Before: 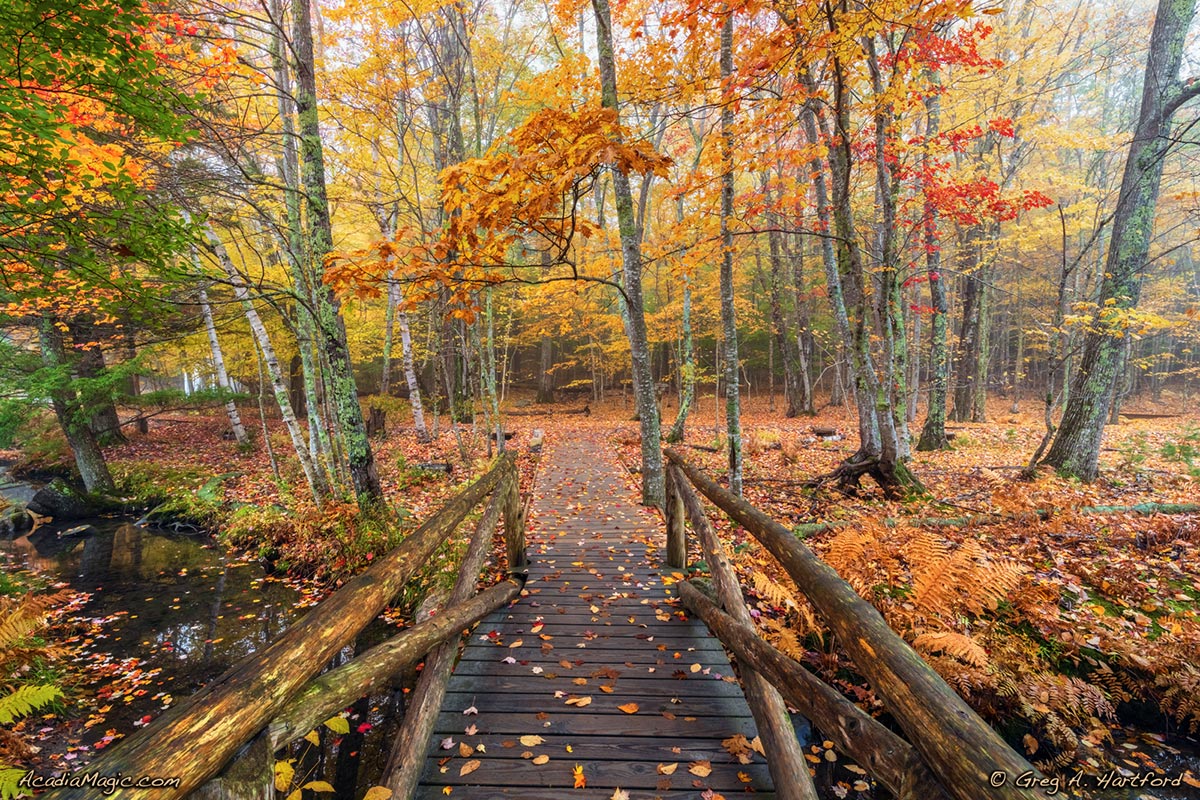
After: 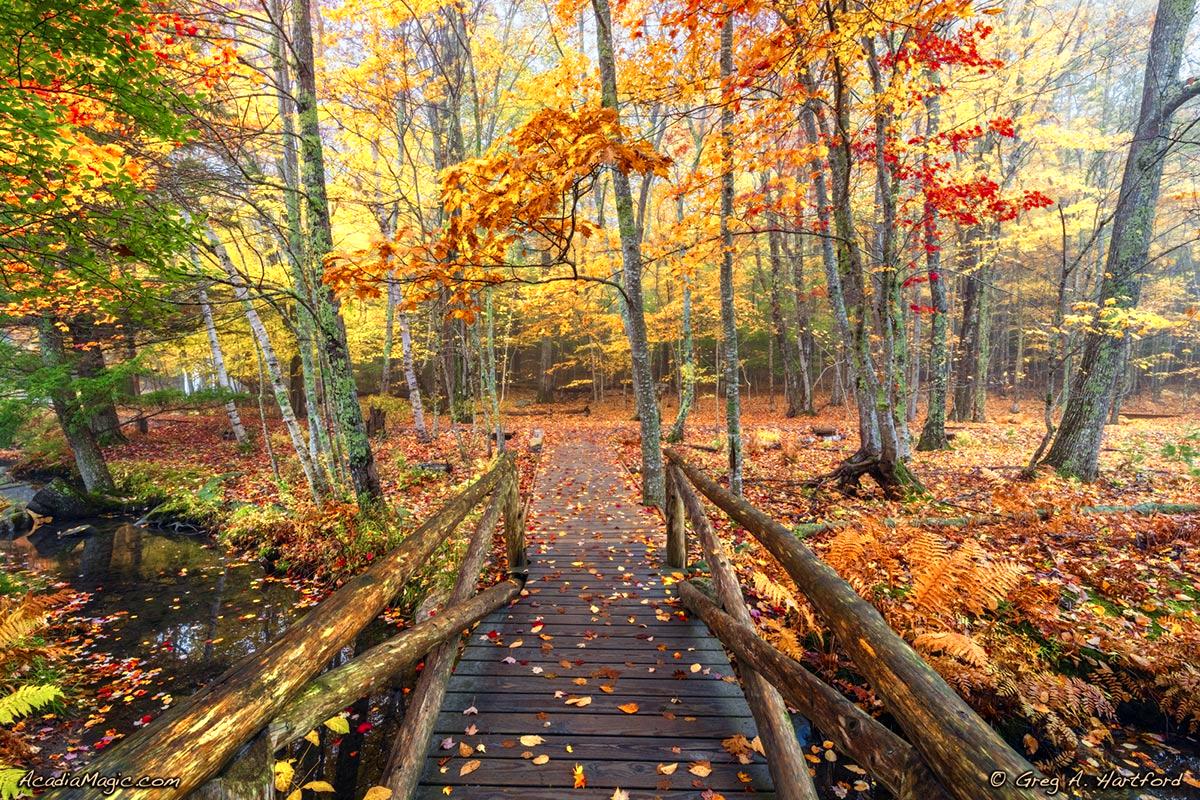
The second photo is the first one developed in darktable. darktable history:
color zones: curves: ch0 [(0.004, 0.305) (0.261, 0.623) (0.389, 0.399) (0.708, 0.571) (0.947, 0.34)]; ch1 [(0.025, 0.645) (0.229, 0.584) (0.326, 0.551) (0.484, 0.262) (0.757, 0.643)]
white balance: red 0.982, blue 1.018
